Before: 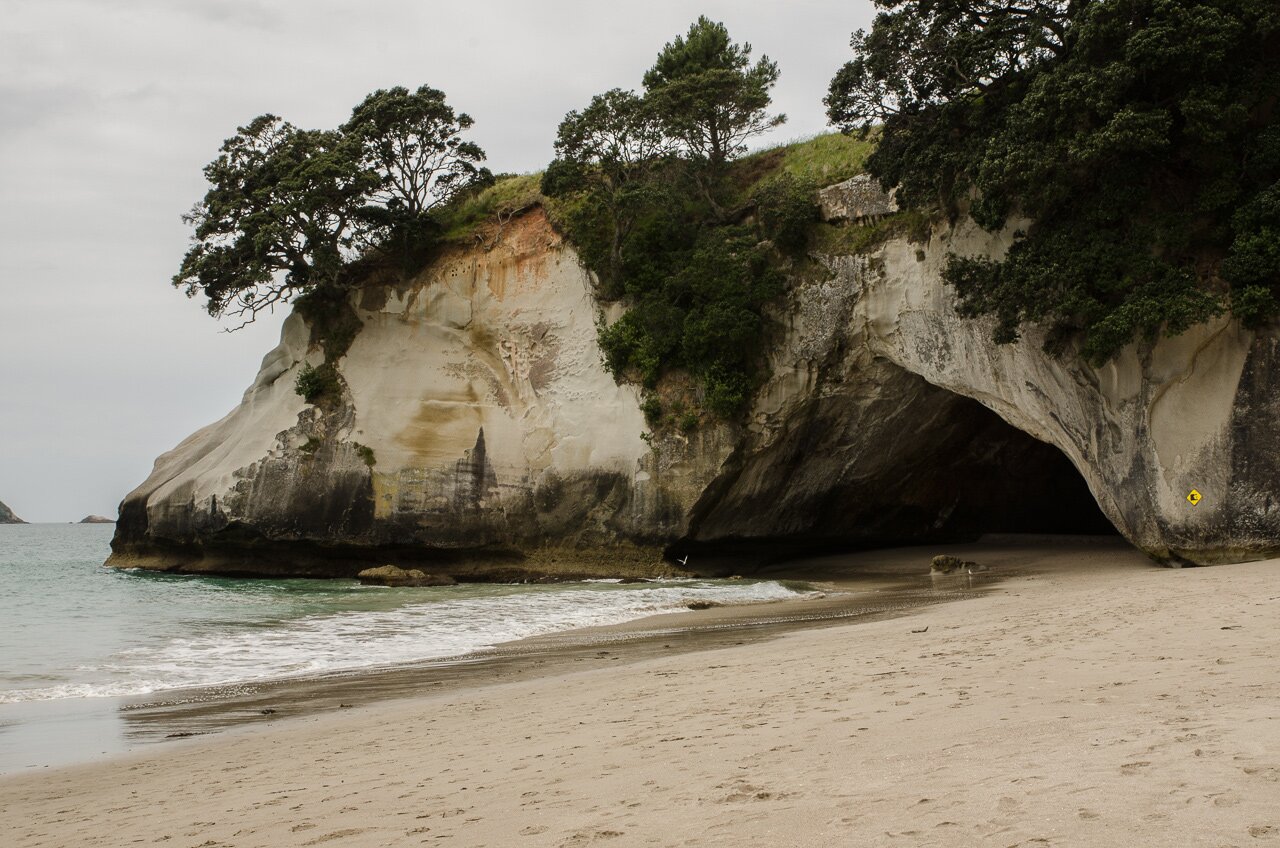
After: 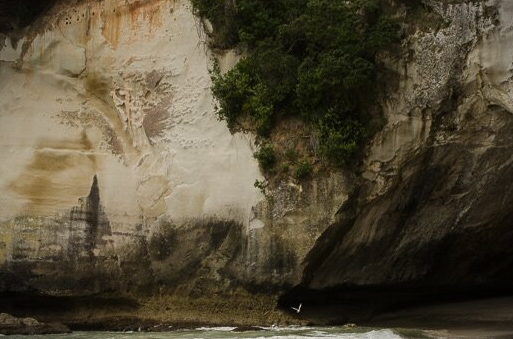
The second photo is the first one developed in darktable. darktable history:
vignetting: fall-off start 99.95%, brightness -0.678, width/height ratio 1.304
crop: left 30.168%, top 29.818%, right 29.736%, bottom 30.103%
